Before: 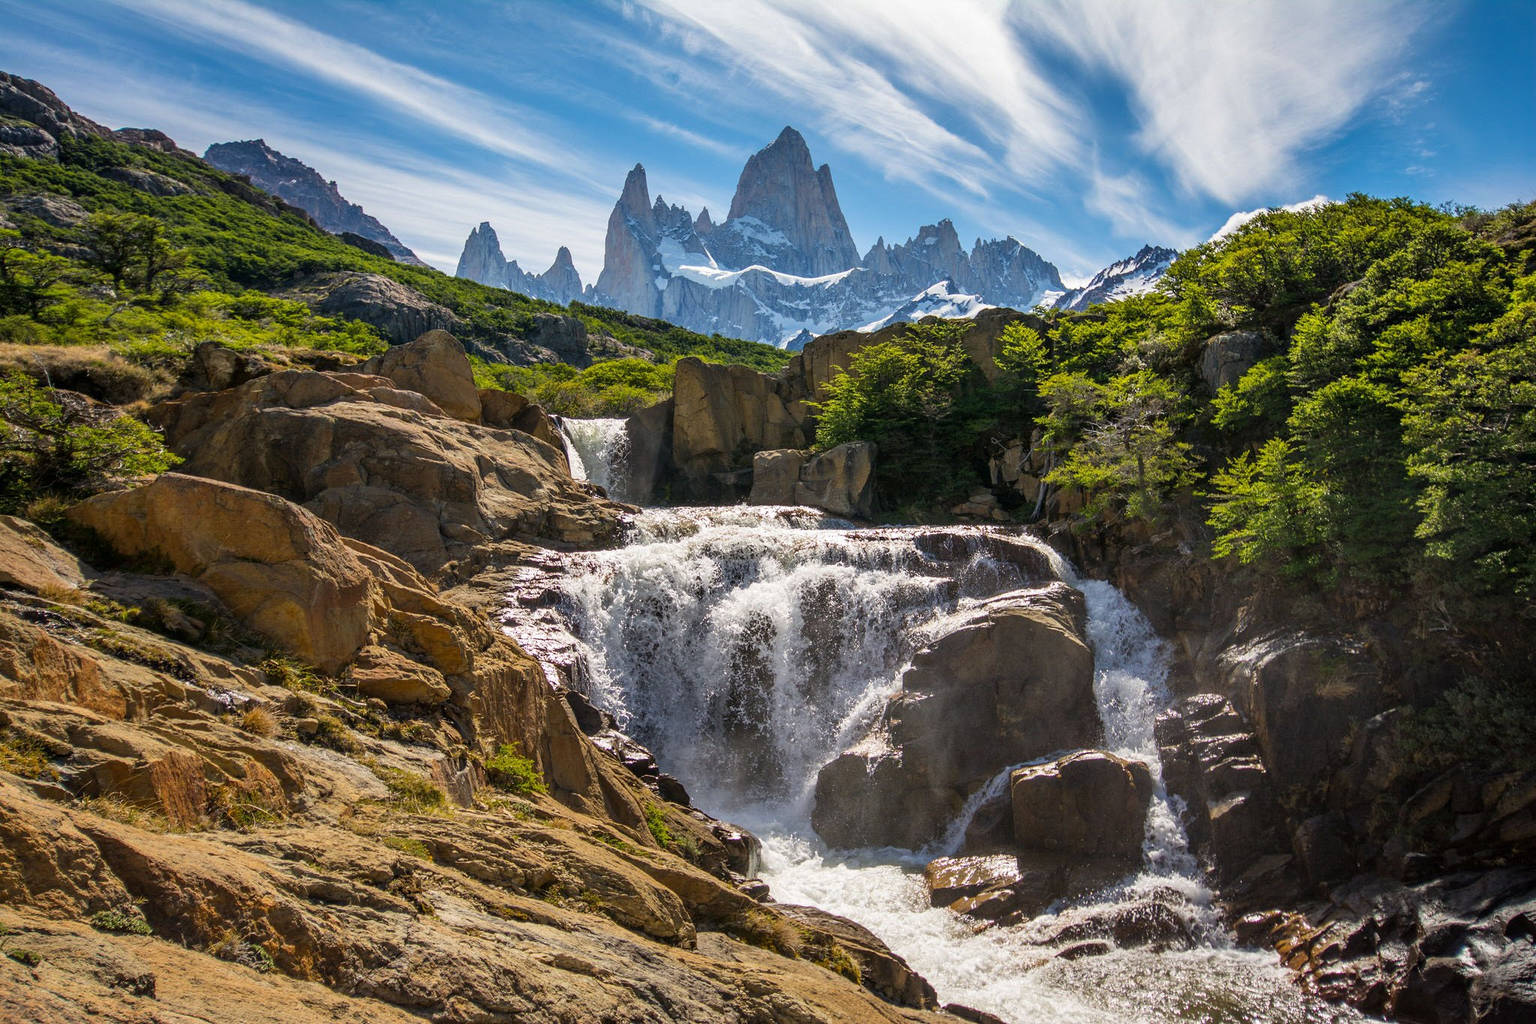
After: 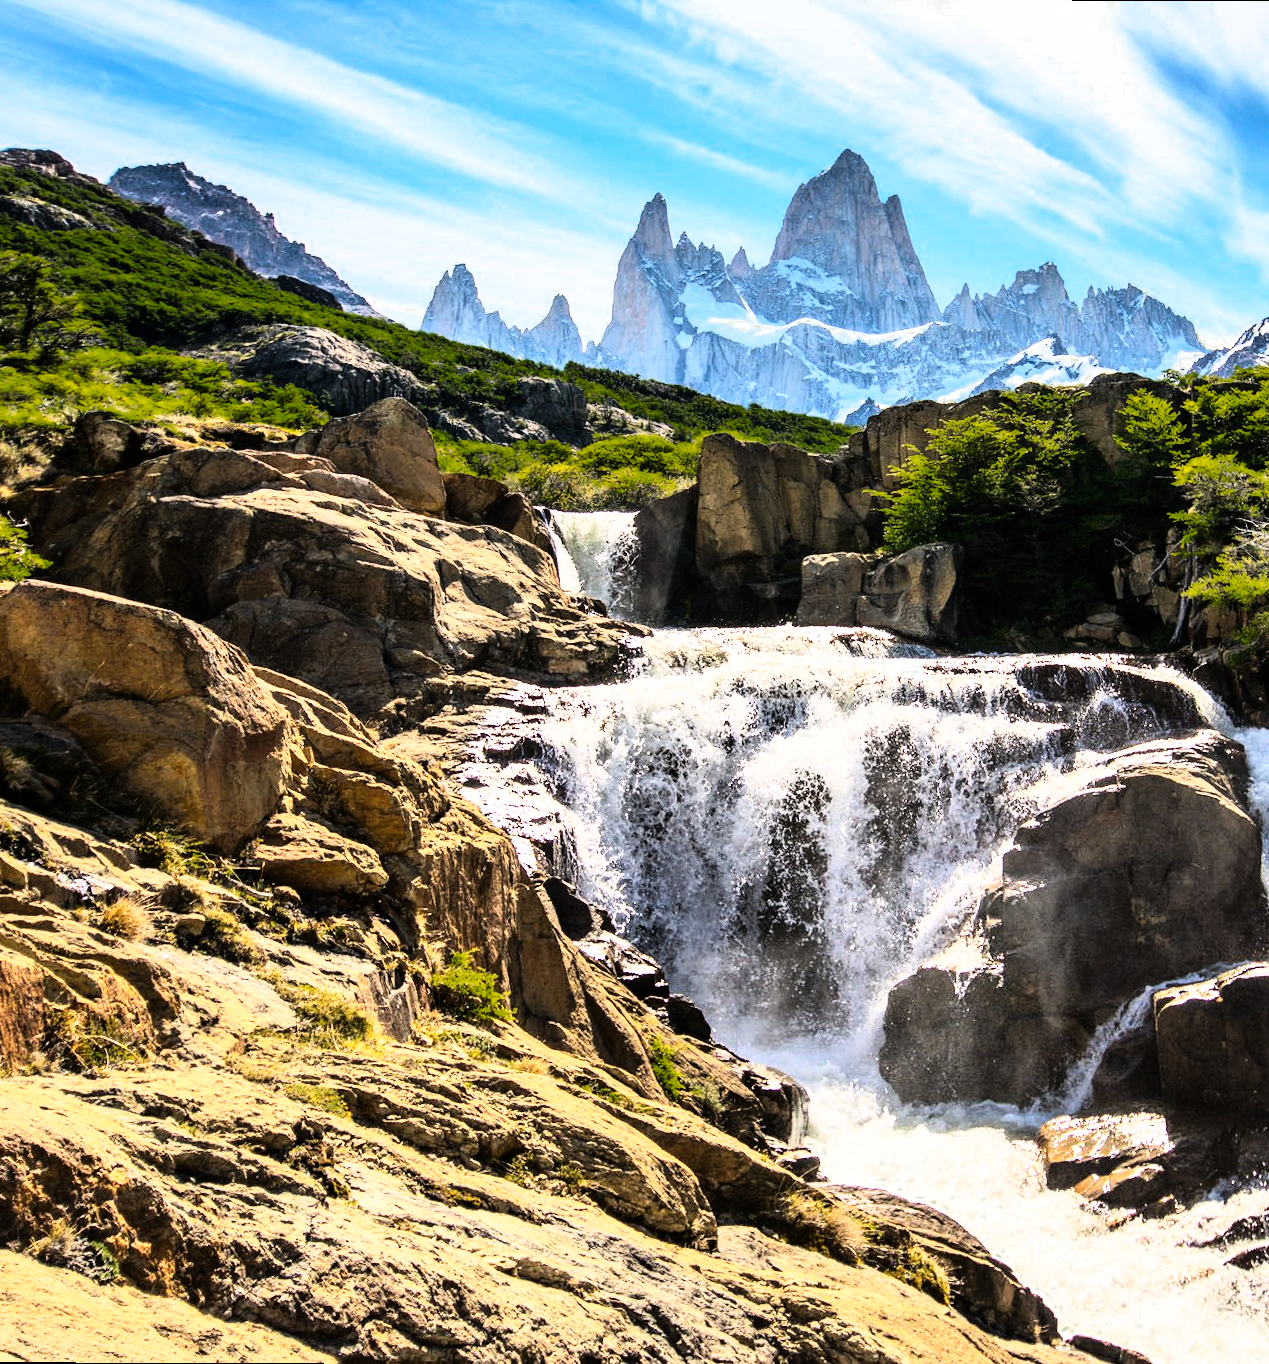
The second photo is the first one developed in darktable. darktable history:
crop and rotate: left 6.617%, right 26.717%
rgb curve: curves: ch0 [(0, 0) (0.21, 0.15) (0.24, 0.21) (0.5, 0.75) (0.75, 0.96) (0.89, 0.99) (1, 1)]; ch1 [(0, 0.02) (0.21, 0.13) (0.25, 0.2) (0.5, 0.67) (0.75, 0.9) (0.89, 0.97) (1, 1)]; ch2 [(0, 0.02) (0.21, 0.13) (0.25, 0.2) (0.5, 0.67) (0.75, 0.9) (0.89, 0.97) (1, 1)], compensate middle gray true
rotate and perspective: rotation 0.215°, lens shift (vertical) -0.139, crop left 0.069, crop right 0.939, crop top 0.002, crop bottom 0.996
color zones: curves: ch0 [(0.25, 0.5) (0.347, 0.092) (0.75, 0.5)]; ch1 [(0.25, 0.5) (0.33, 0.51) (0.75, 0.5)]
